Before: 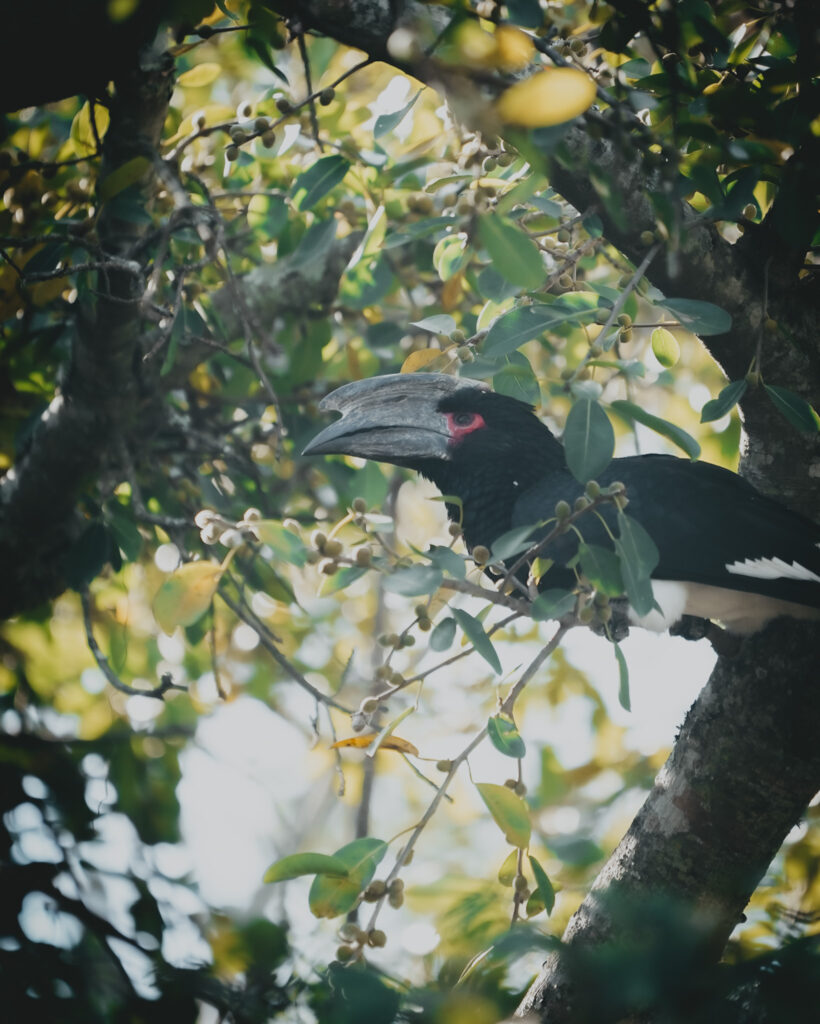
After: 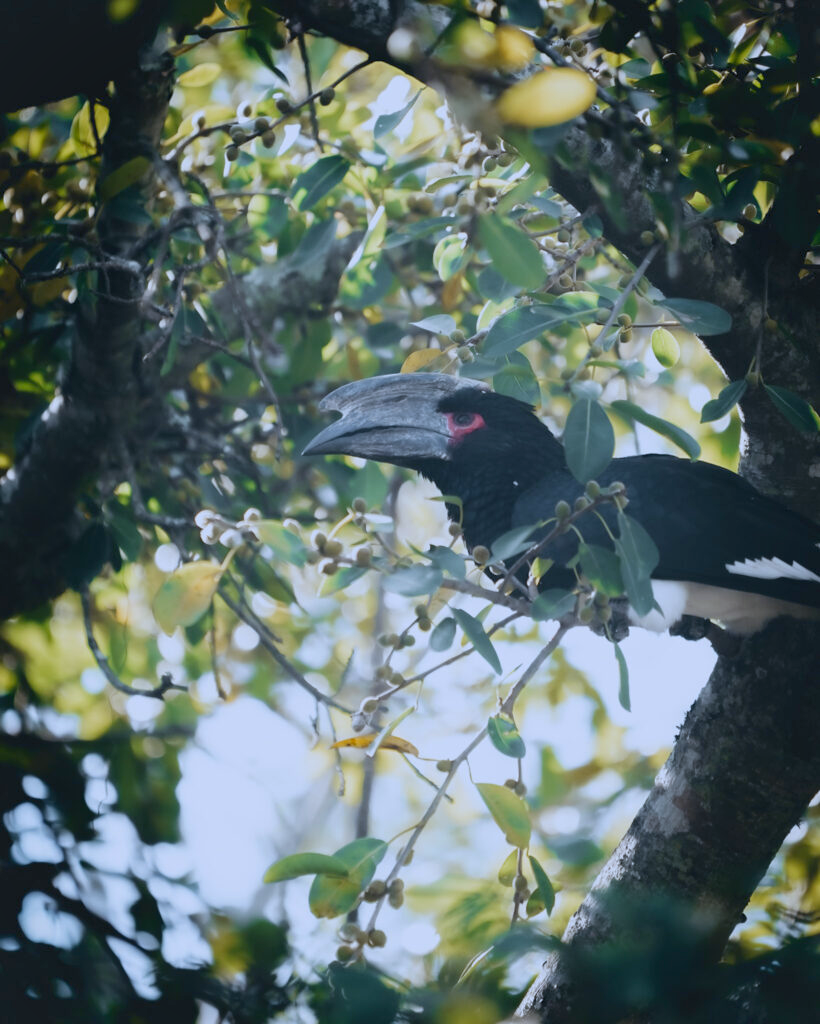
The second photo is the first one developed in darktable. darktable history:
shadows and highlights: shadows 62.66, white point adjustment 0.37, highlights -34.44, compress 83.82%
white balance: red 0.948, green 1.02, blue 1.176
exposure: black level correction 0.005, exposure 0.001 EV, compensate highlight preservation false
